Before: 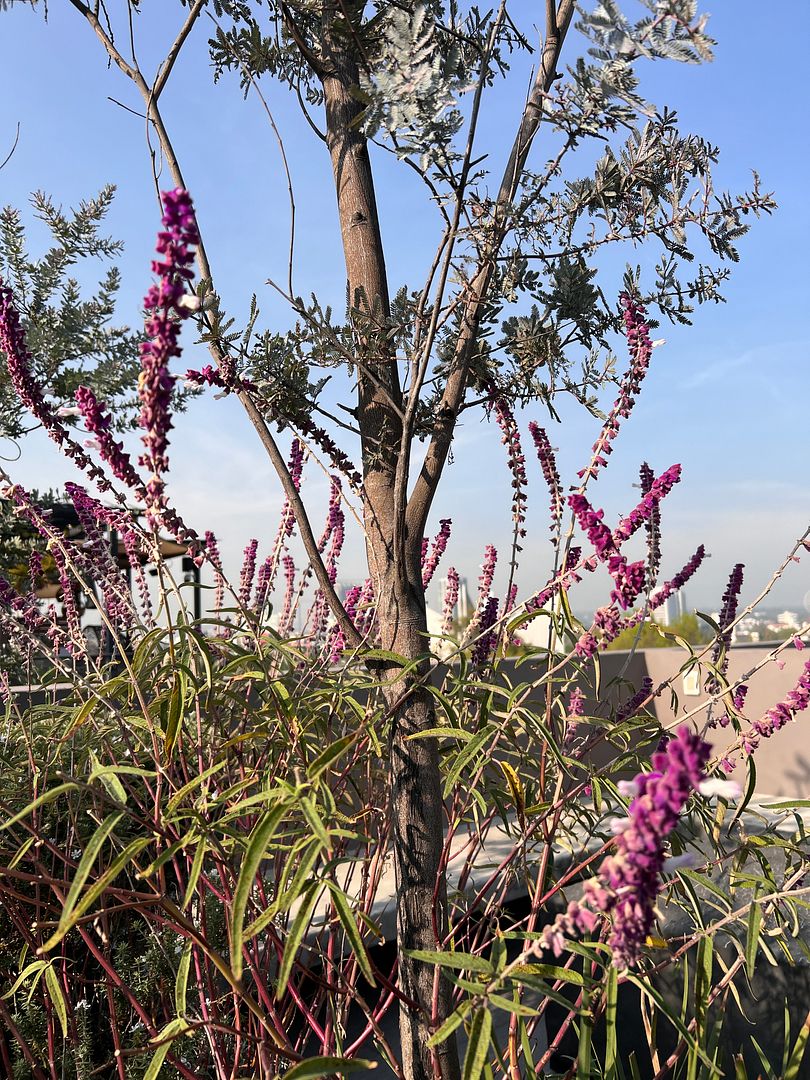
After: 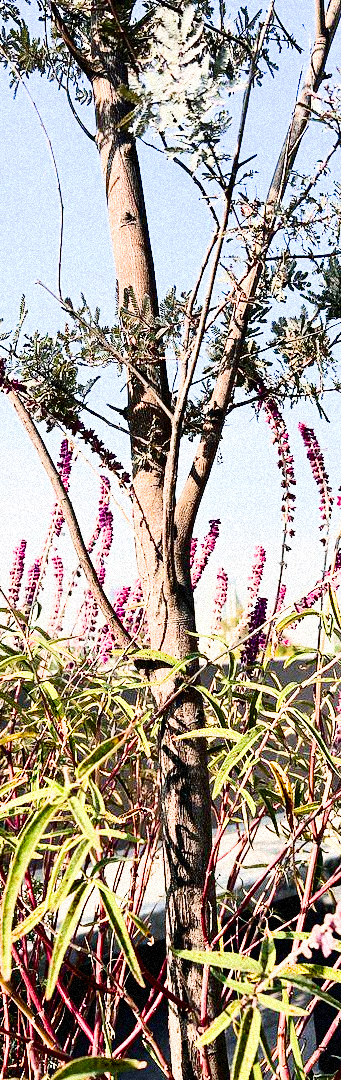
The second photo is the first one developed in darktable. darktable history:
crop: left 28.583%, right 29.231%
exposure: black level correction 0, exposure 2.088 EV, compensate exposure bias true, compensate highlight preservation false
filmic rgb: black relative exposure -7.5 EV, white relative exposure 5 EV, hardness 3.31, contrast 1.3, contrast in shadows safe
contrast equalizer: octaves 7, y [[0.6 ×6], [0.55 ×6], [0 ×6], [0 ×6], [0 ×6]], mix 0.15
grain: strength 35%, mid-tones bias 0%
color balance rgb: perceptual saturation grading › global saturation 20%, perceptual saturation grading › highlights -25%, perceptual saturation grading › shadows 25%
contrast brightness saturation: contrast 0.24, brightness -0.24, saturation 0.14
